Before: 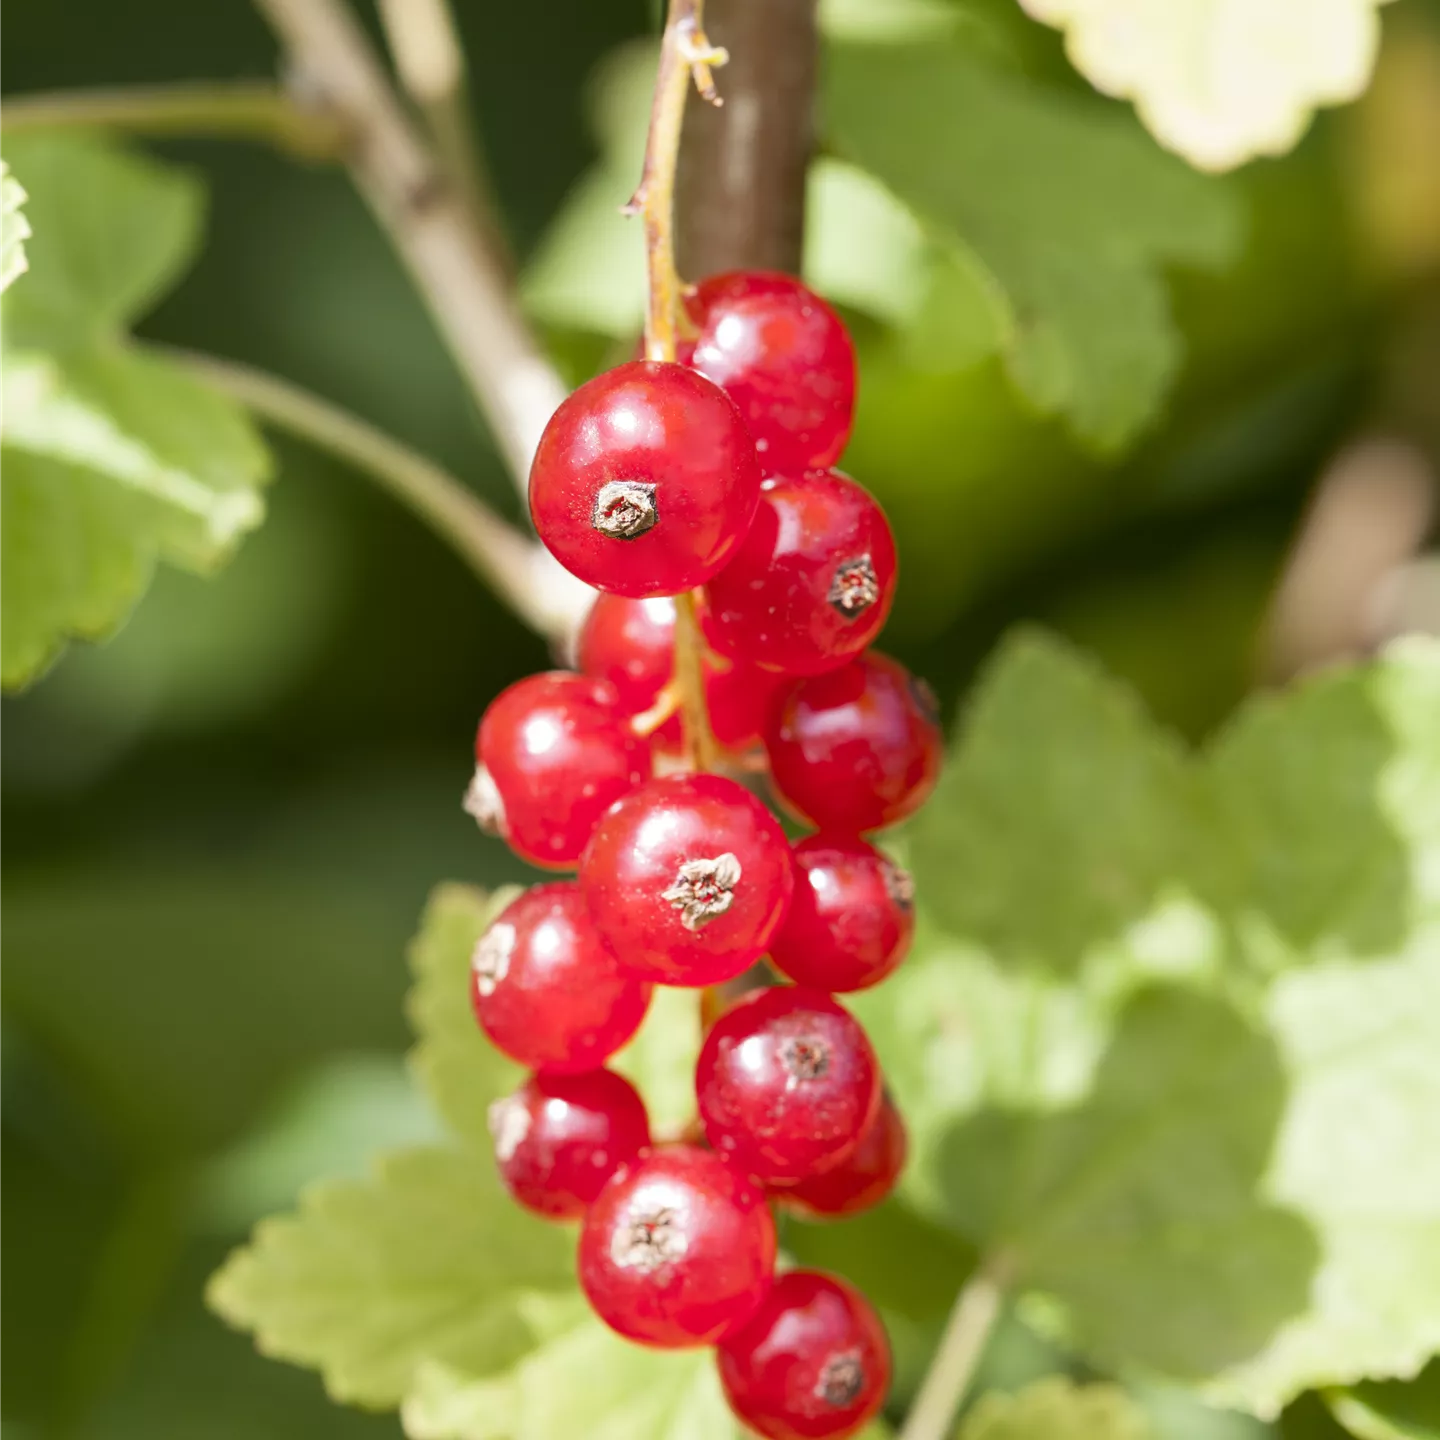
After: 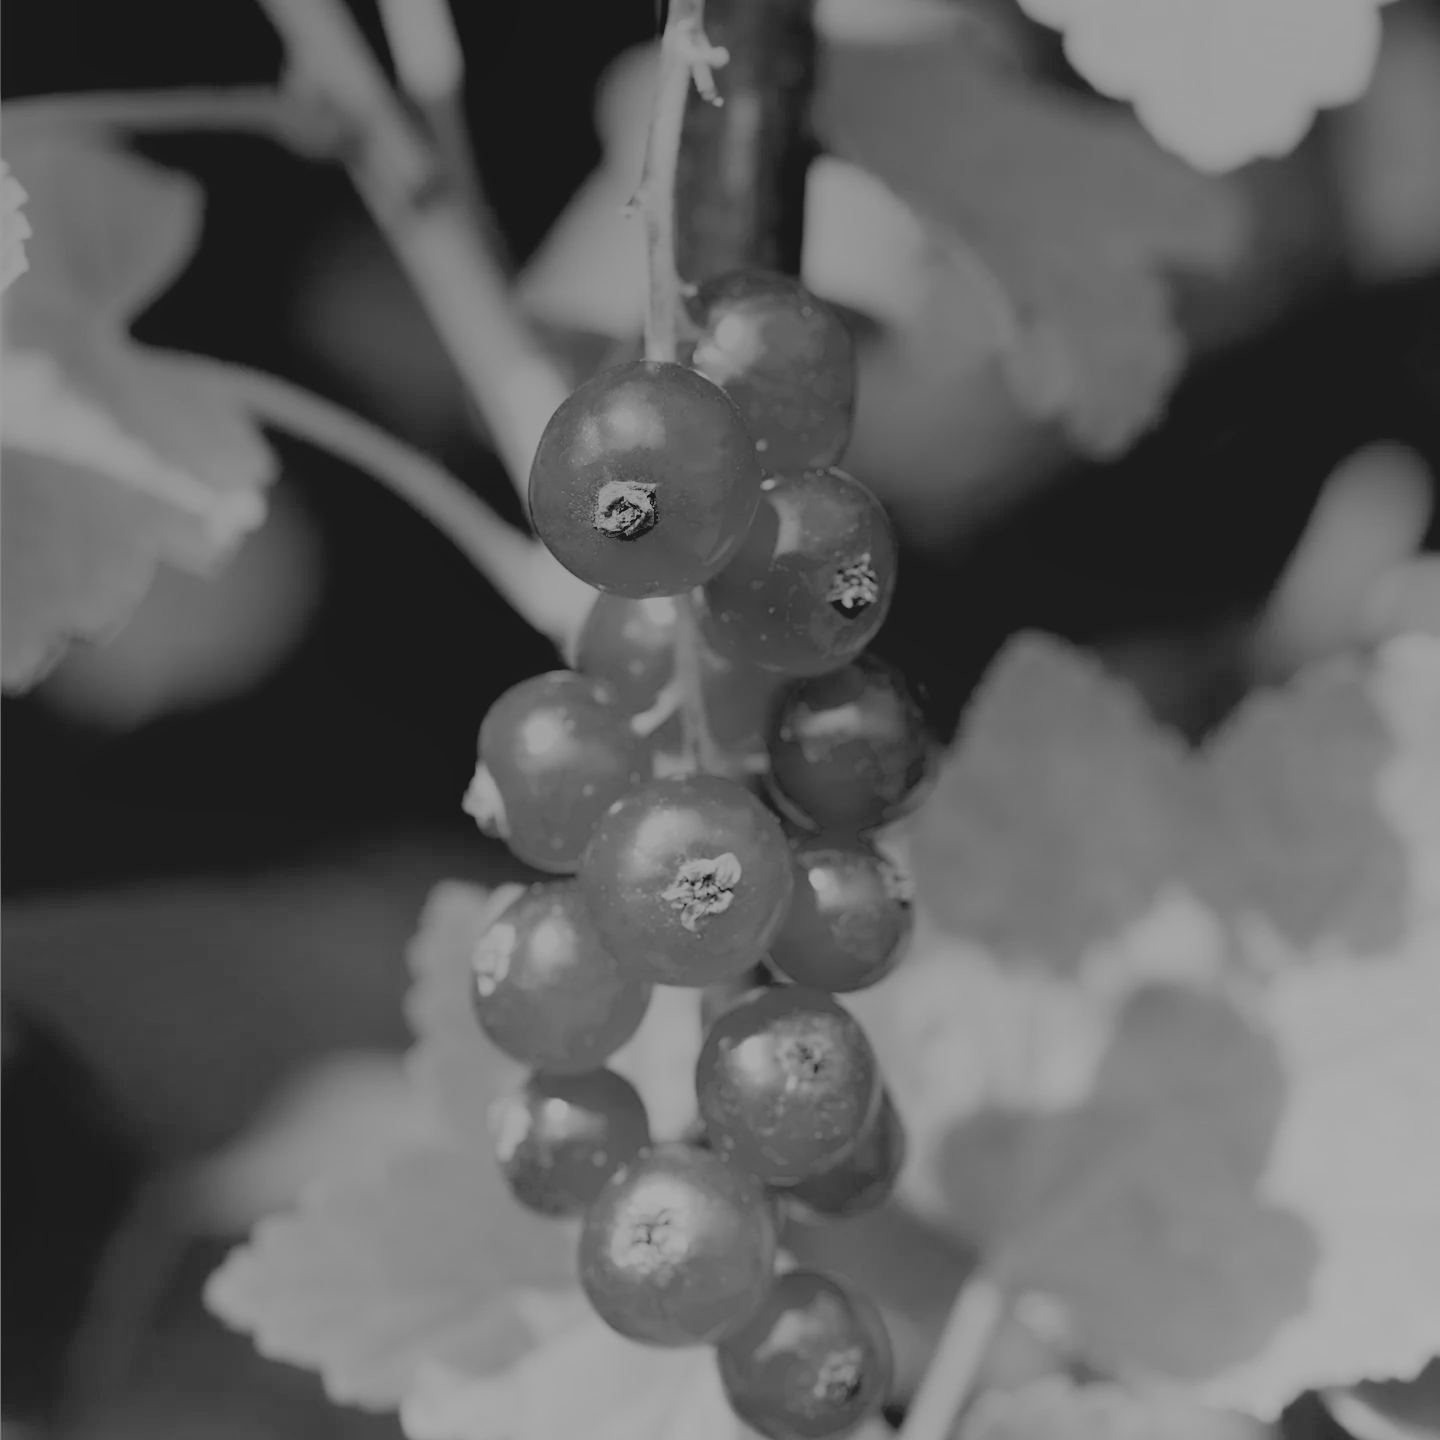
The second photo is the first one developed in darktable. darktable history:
rgb levels: levels [[0.034, 0.472, 0.904], [0, 0.5, 1], [0, 0.5, 1]]
local contrast: detail 70%
filmic rgb: middle gray luminance 18%, black relative exposure -7.5 EV, white relative exposure 8.5 EV, threshold 6 EV, target black luminance 0%, hardness 2.23, latitude 18.37%, contrast 0.878, highlights saturation mix 5%, shadows ↔ highlights balance 10.15%, add noise in highlights 0, preserve chrominance no, color science v3 (2019), use custom middle-gray values true, iterations of high-quality reconstruction 0, contrast in highlights soft, enable highlight reconstruction true
graduated density: rotation -0.352°, offset 57.64
monochrome: on, module defaults
